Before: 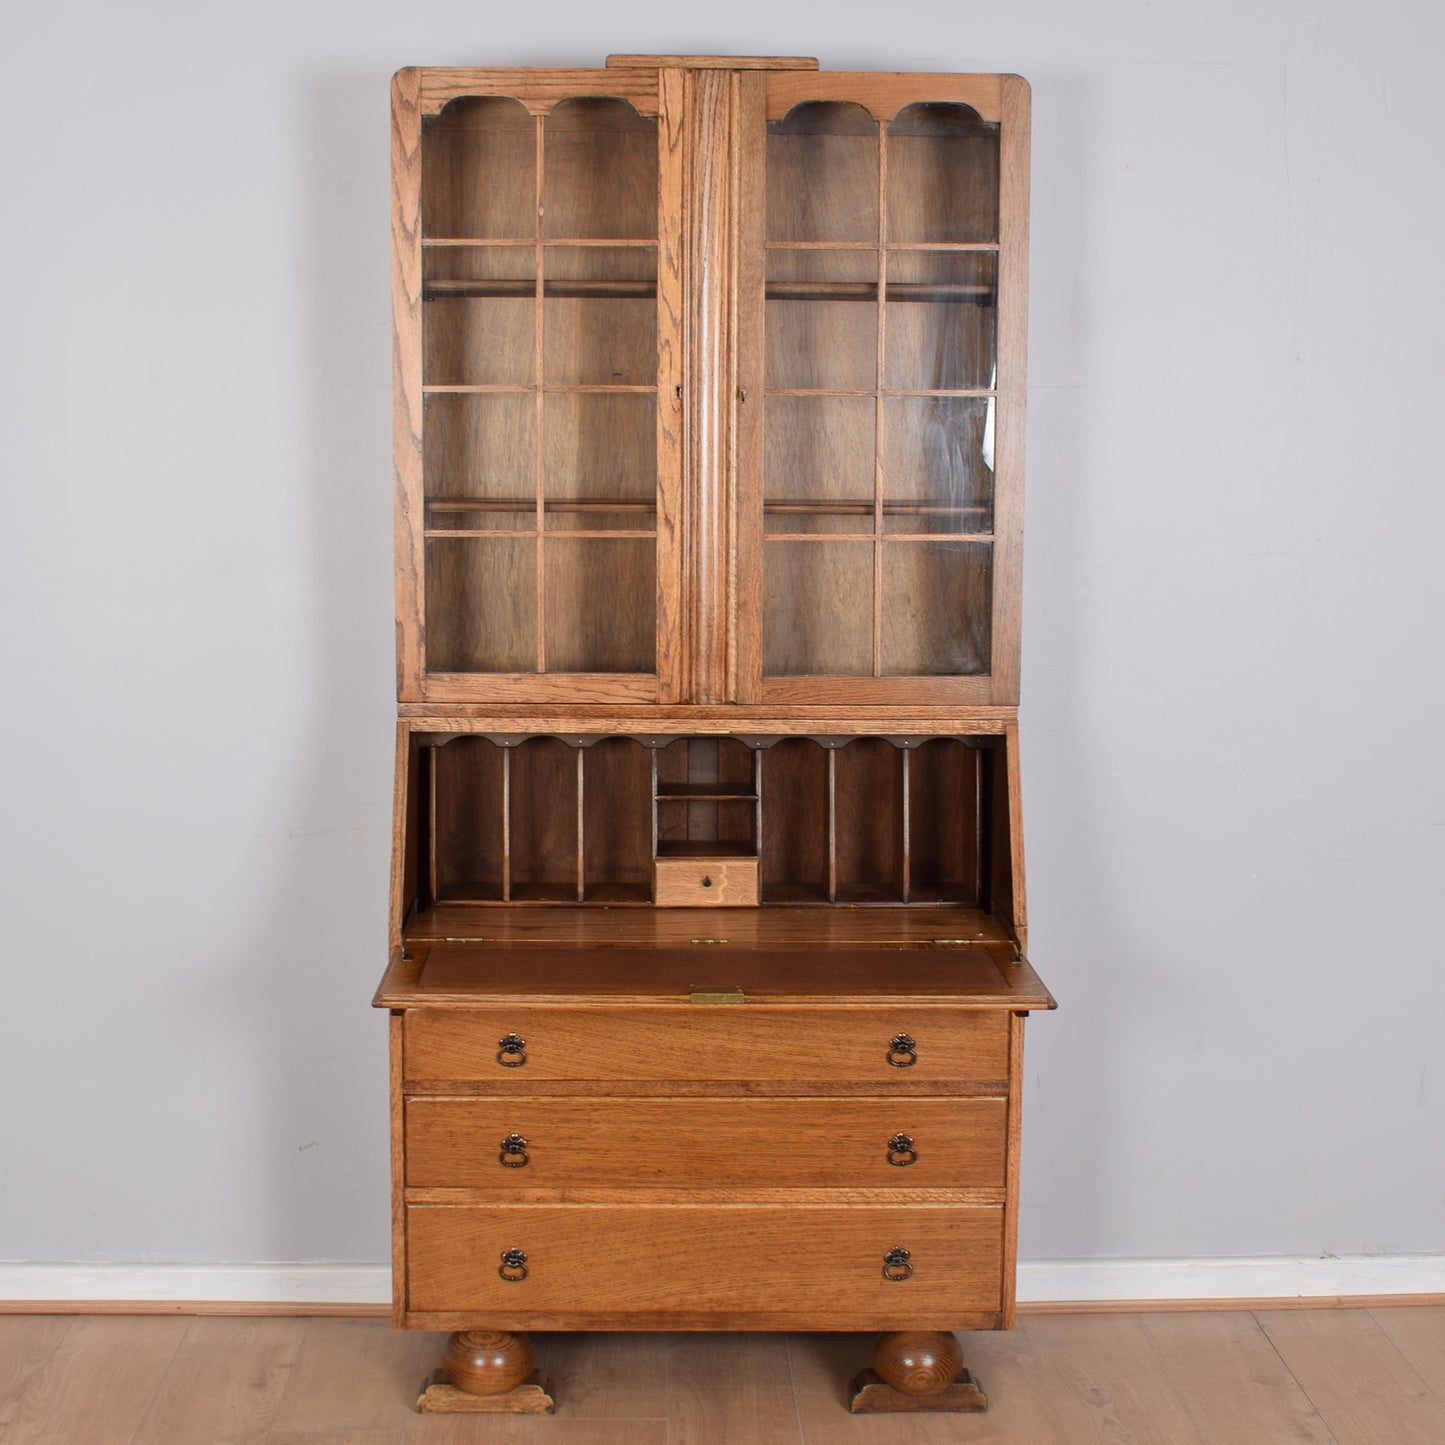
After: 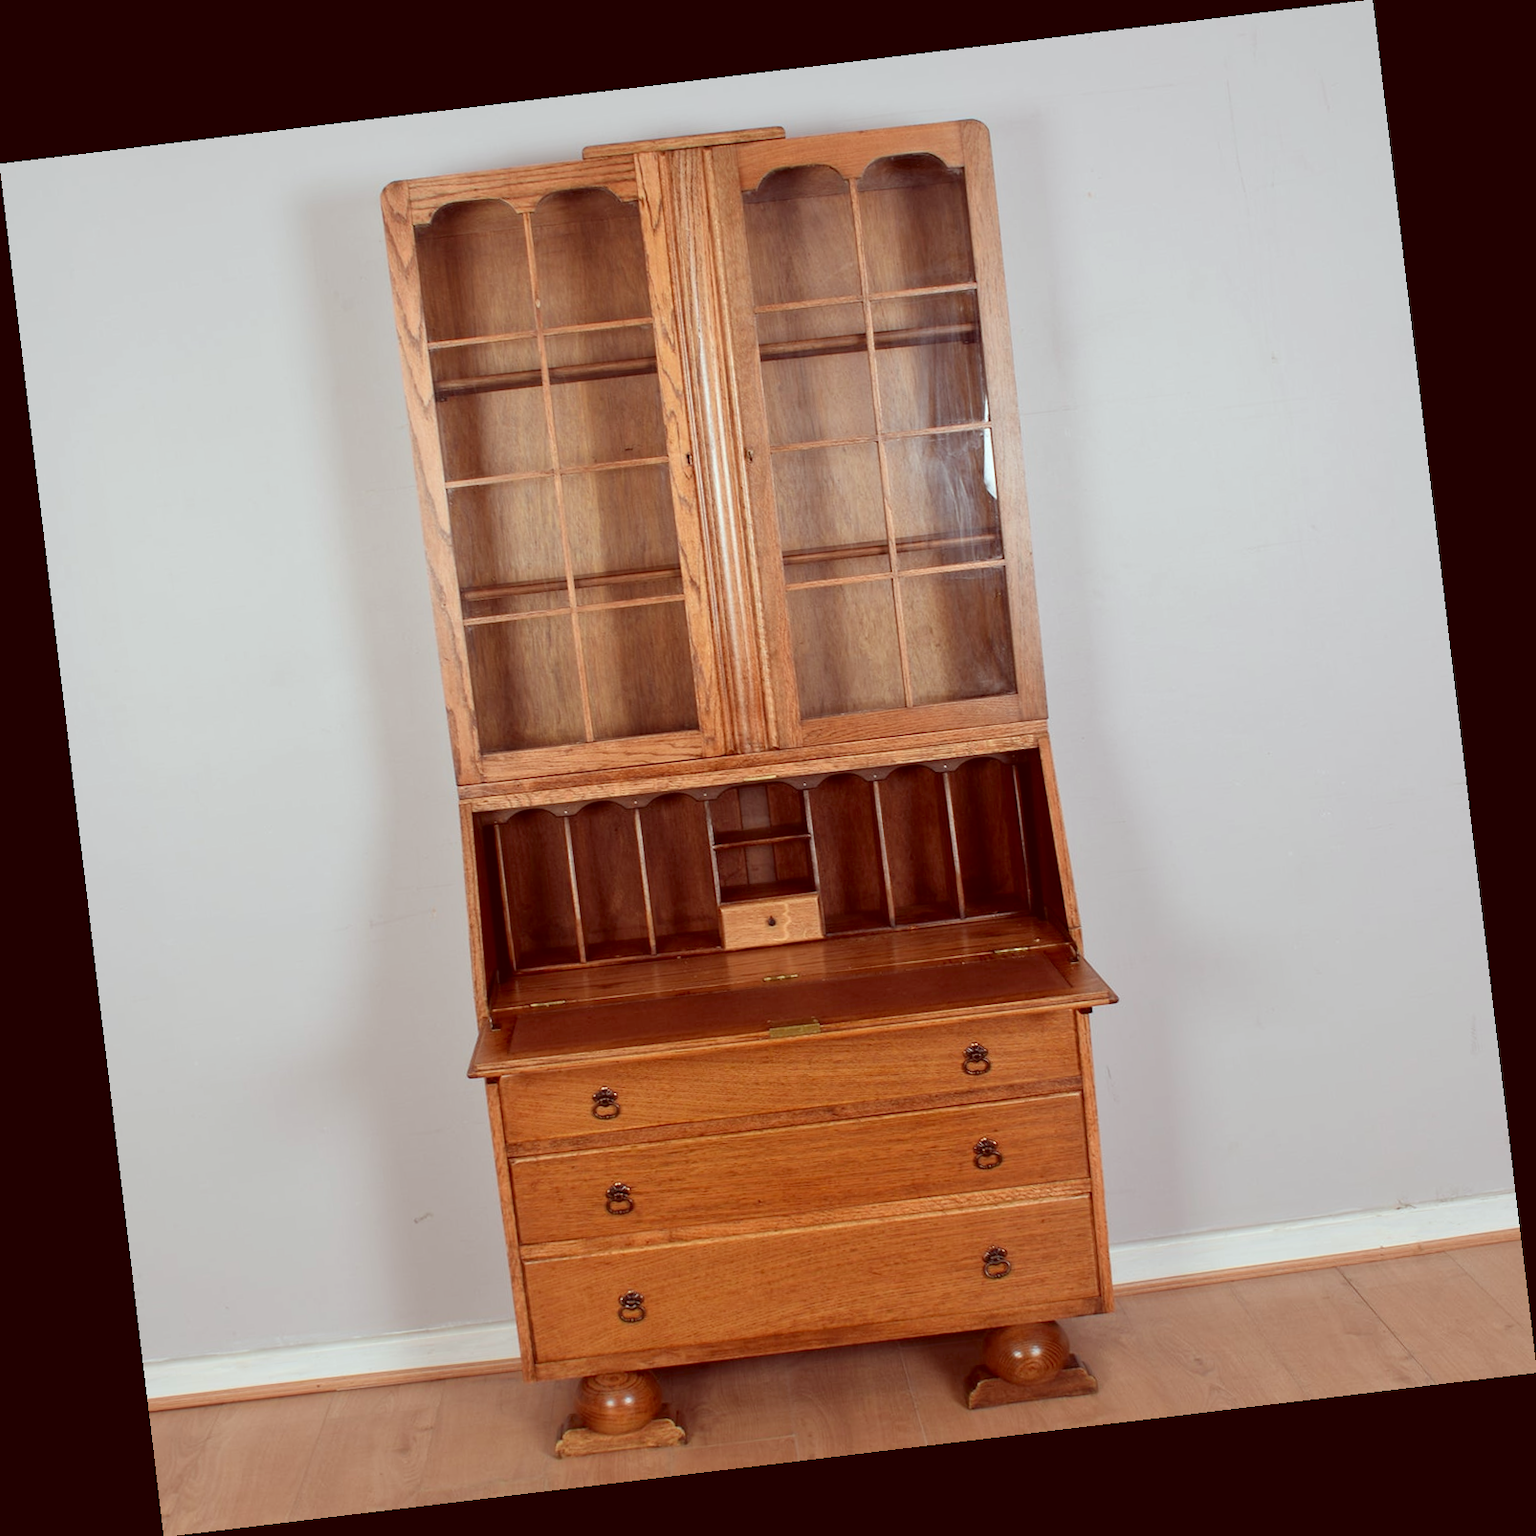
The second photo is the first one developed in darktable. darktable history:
rotate and perspective: rotation -6.83°, automatic cropping off
color correction: highlights a* -7.23, highlights b* -0.161, shadows a* 20.08, shadows b* 11.73
